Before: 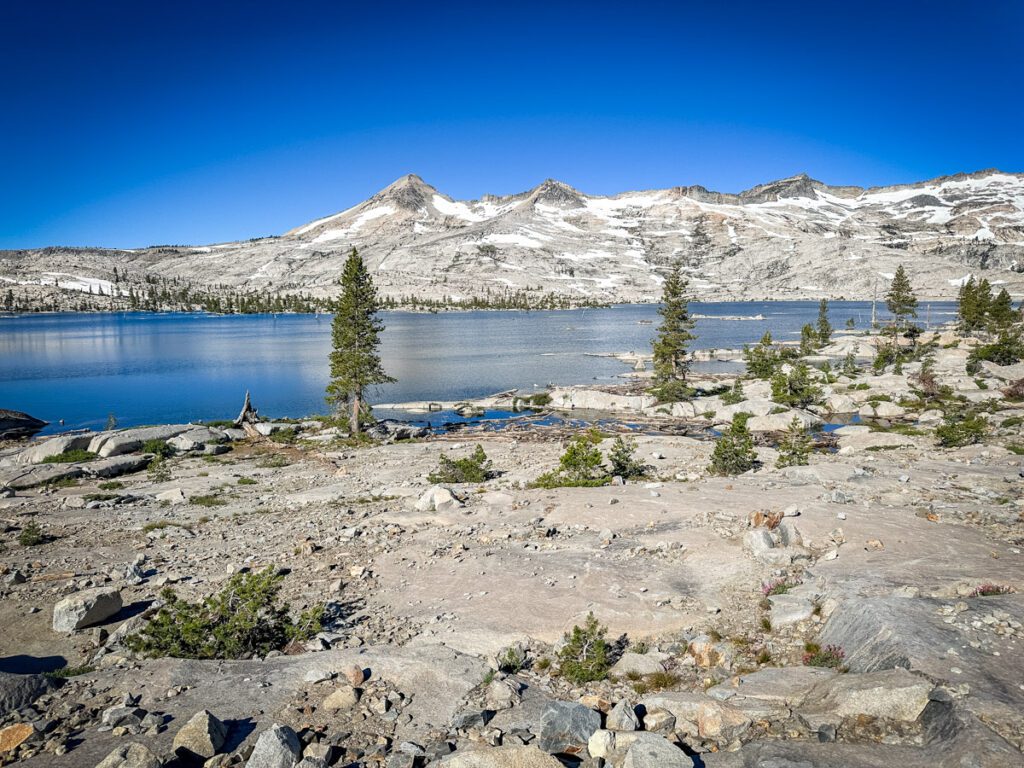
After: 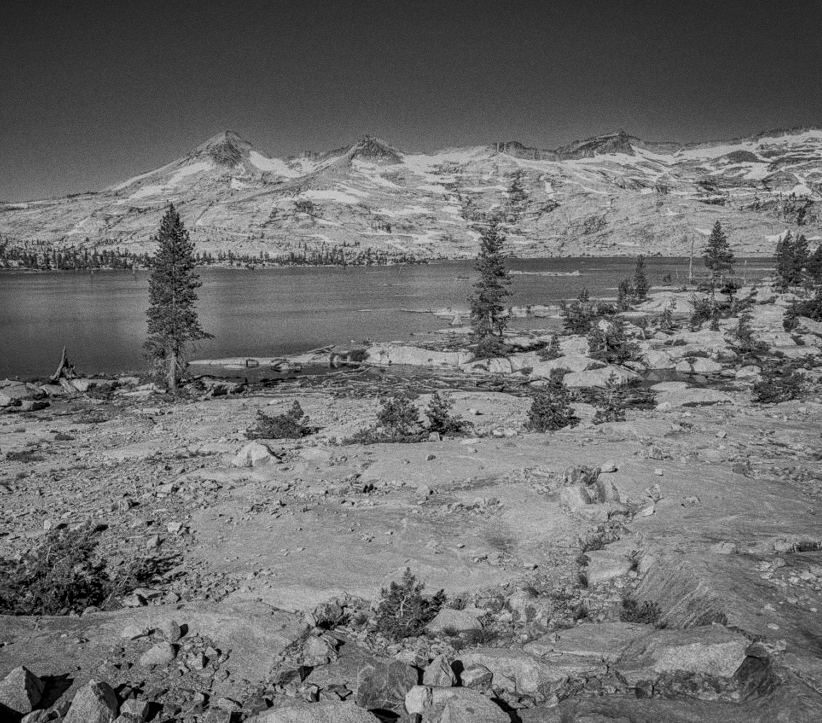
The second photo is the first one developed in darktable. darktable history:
monochrome: a 79.32, b 81.83, size 1.1
crop and rotate: left 17.959%, top 5.771%, right 1.742%
tone equalizer: -8 EV 0.06 EV, smoothing diameter 25%, edges refinement/feathering 10, preserve details guided filter
grain: coarseness 0.47 ISO
local contrast: on, module defaults
color correction: highlights a* -0.772, highlights b* -8.92
